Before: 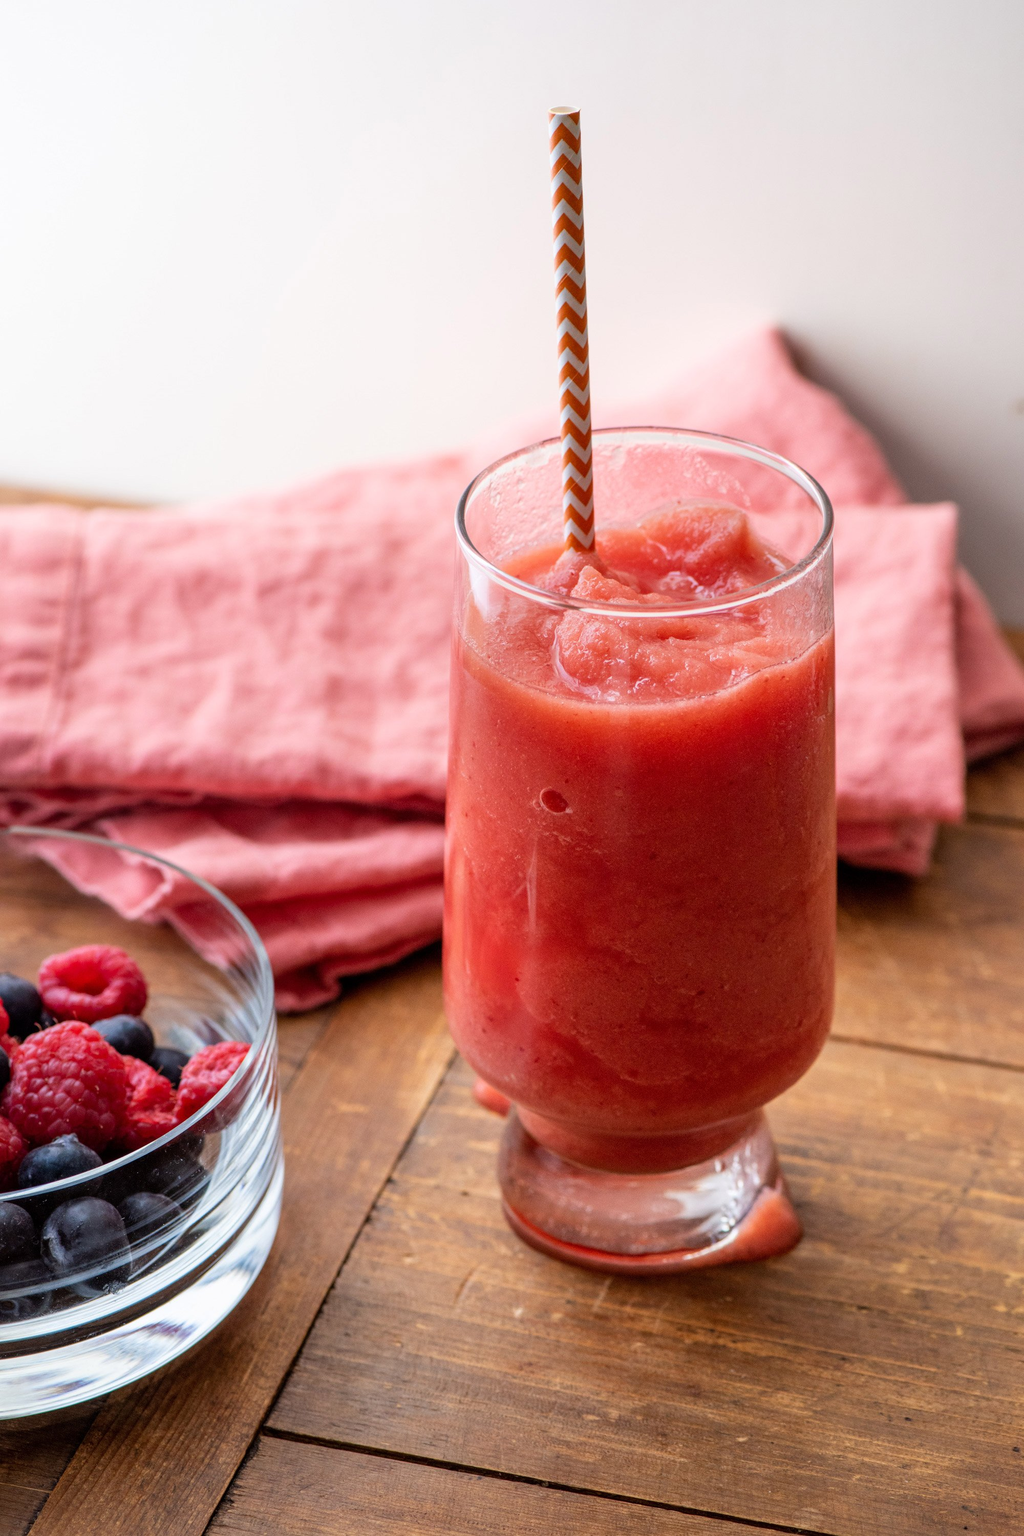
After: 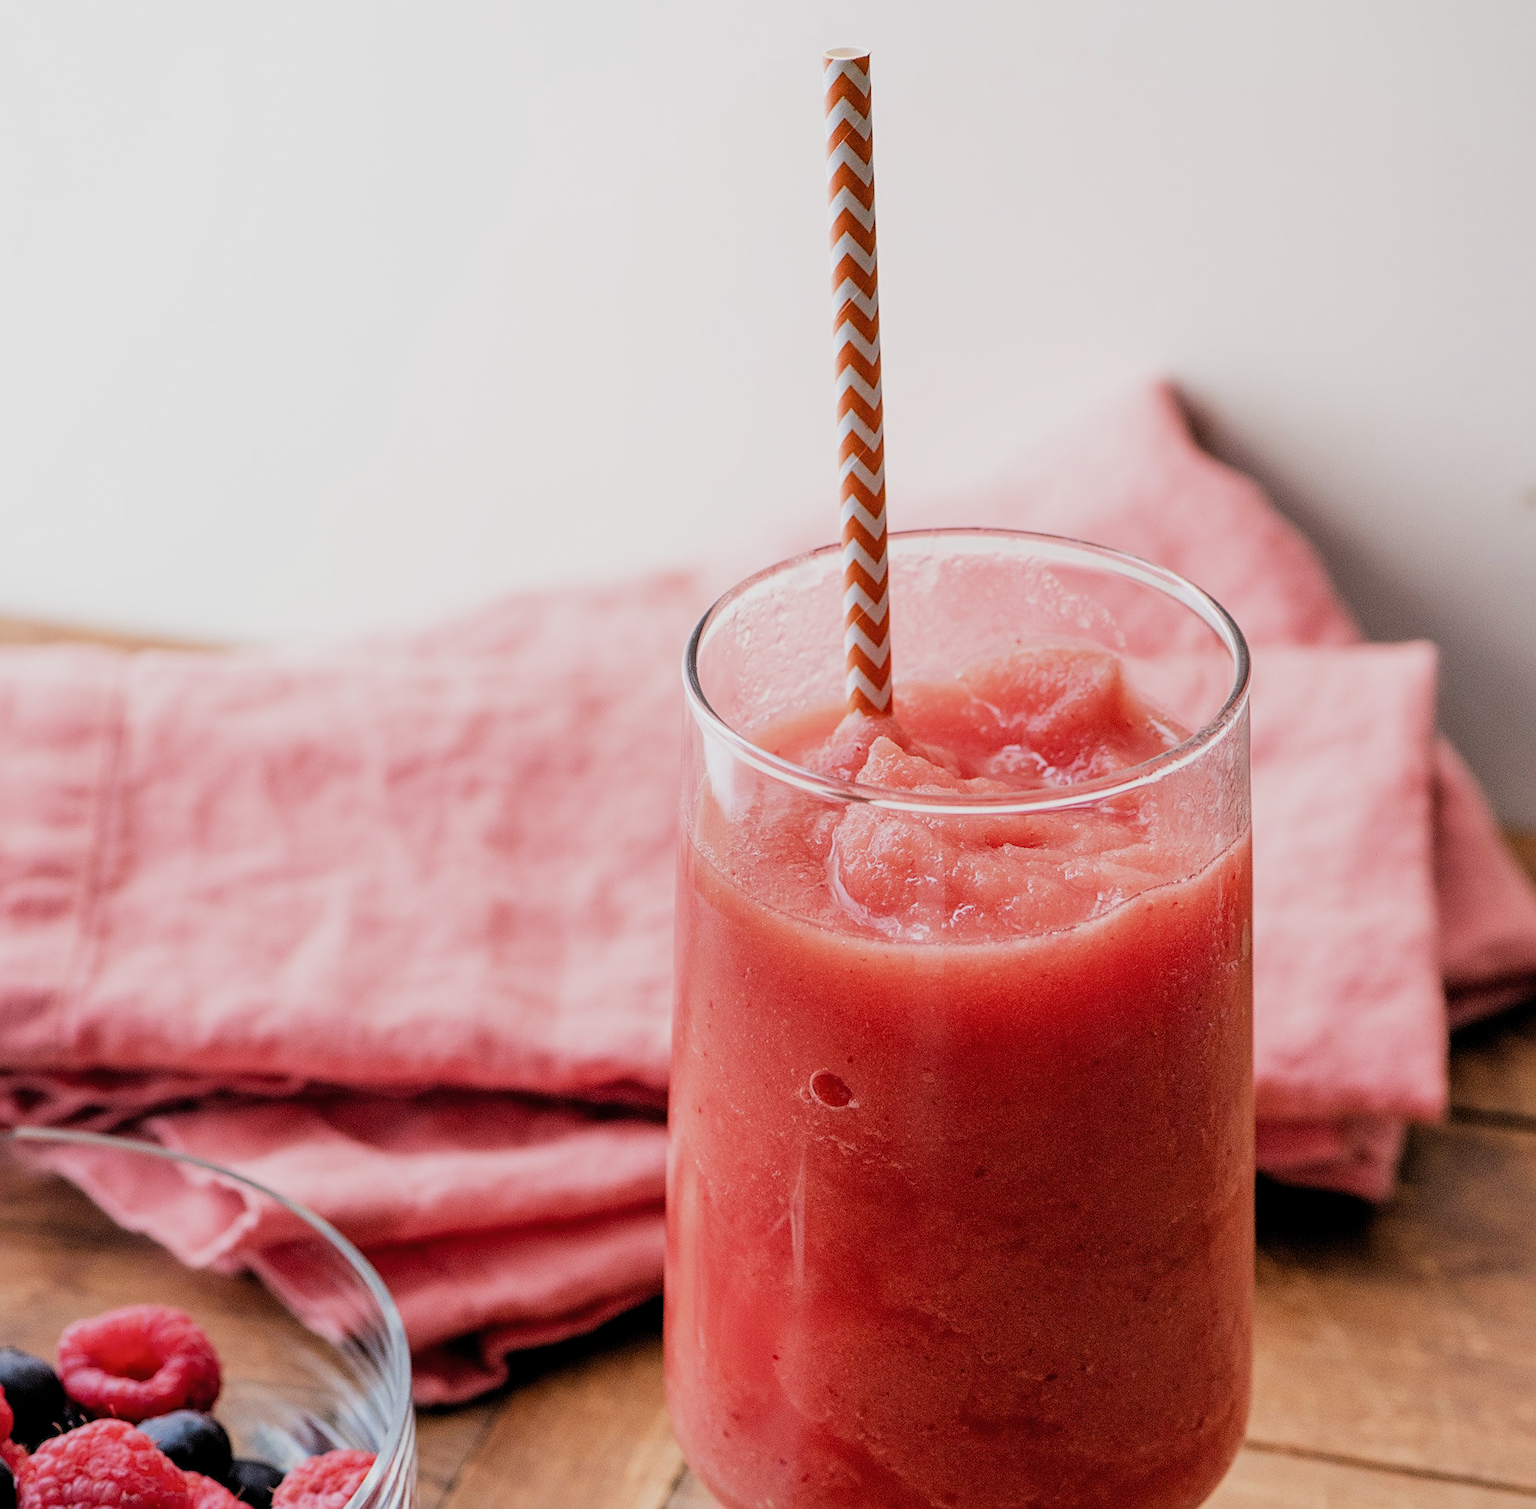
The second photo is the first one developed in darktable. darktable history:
crop and rotate: top 4.883%, bottom 29.569%
filmic rgb: black relative exposure -5.14 EV, white relative exposure 3.96 EV, hardness 2.88, contrast 1.296, add noise in highlights 0.002, preserve chrominance max RGB, color science v3 (2019), use custom middle-gray values true, contrast in highlights soft
sharpen: on, module defaults
